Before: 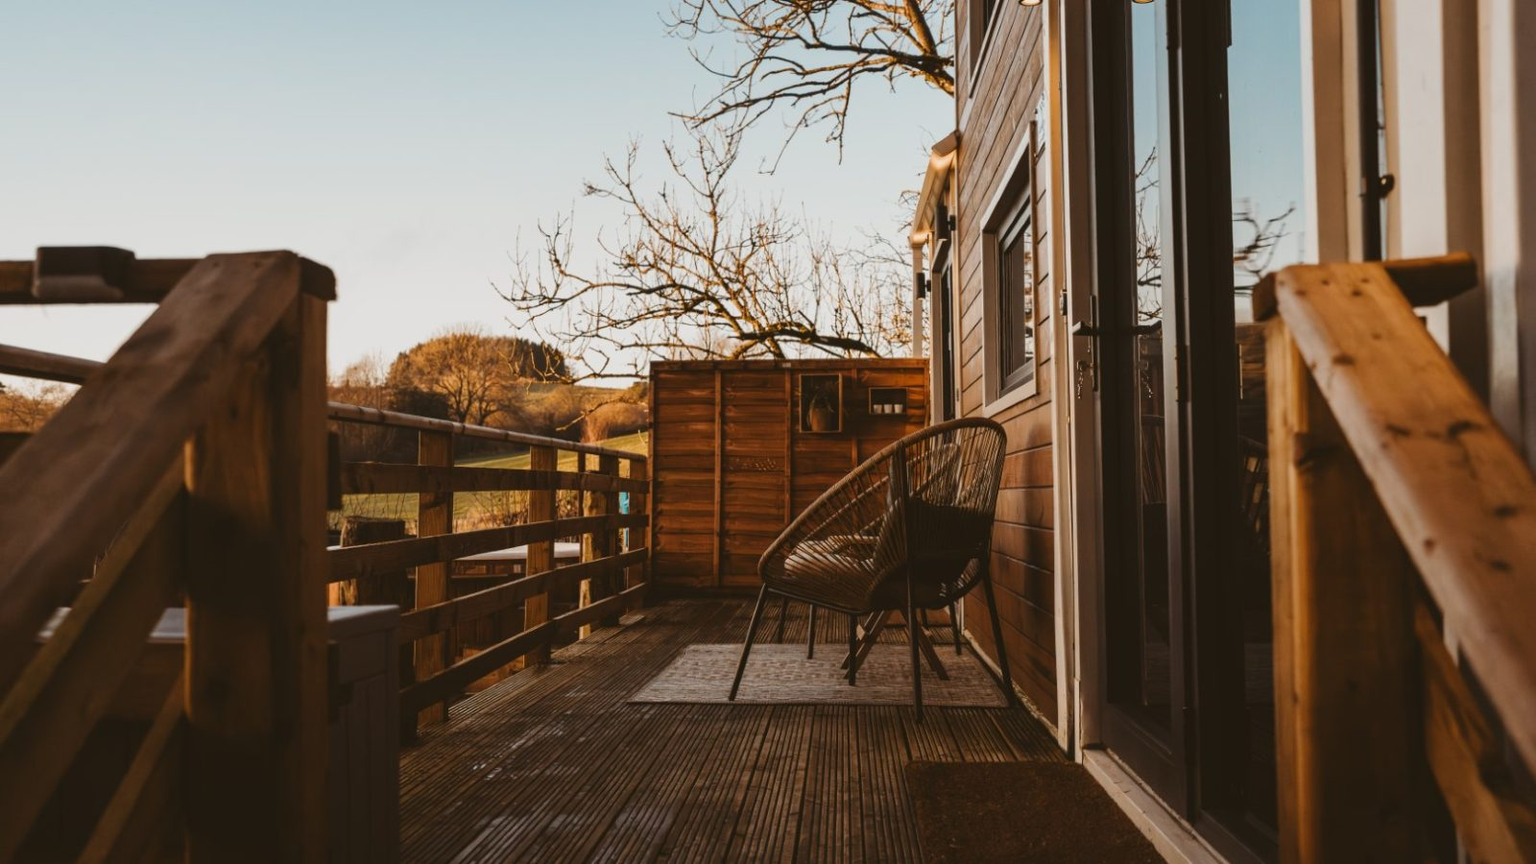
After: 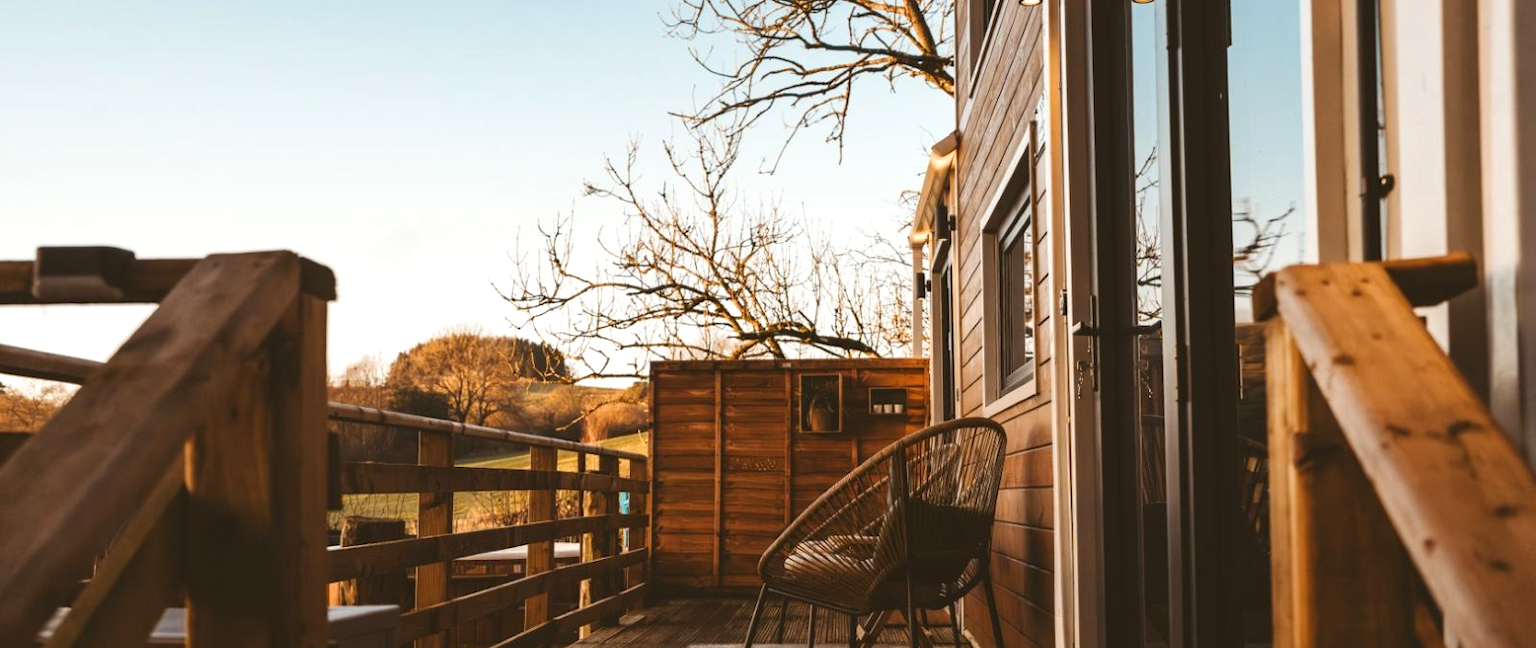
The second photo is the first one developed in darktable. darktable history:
exposure: black level correction 0, exposure 0.5 EV, compensate exposure bias true, compensate highlight preservation false
crop: bottom 24.967%
